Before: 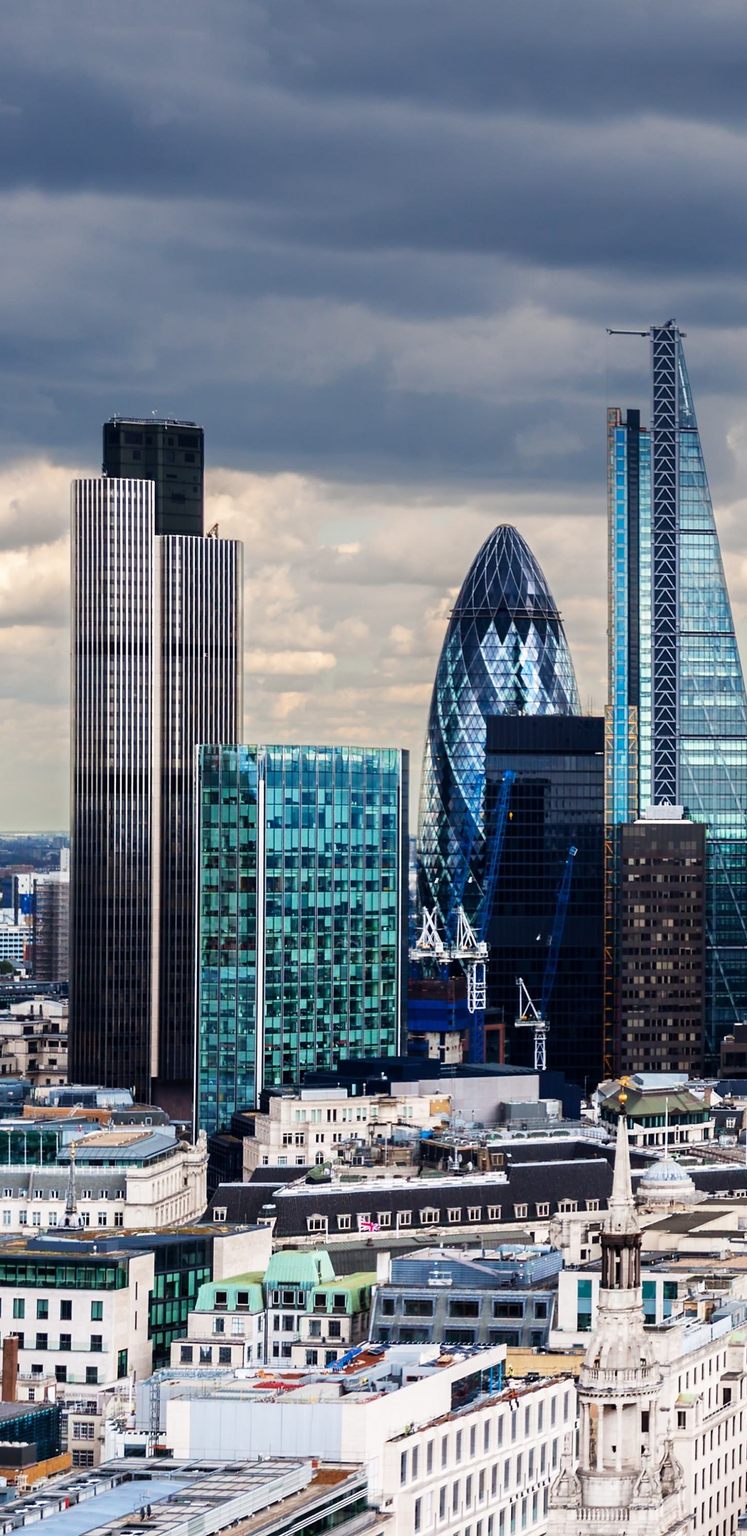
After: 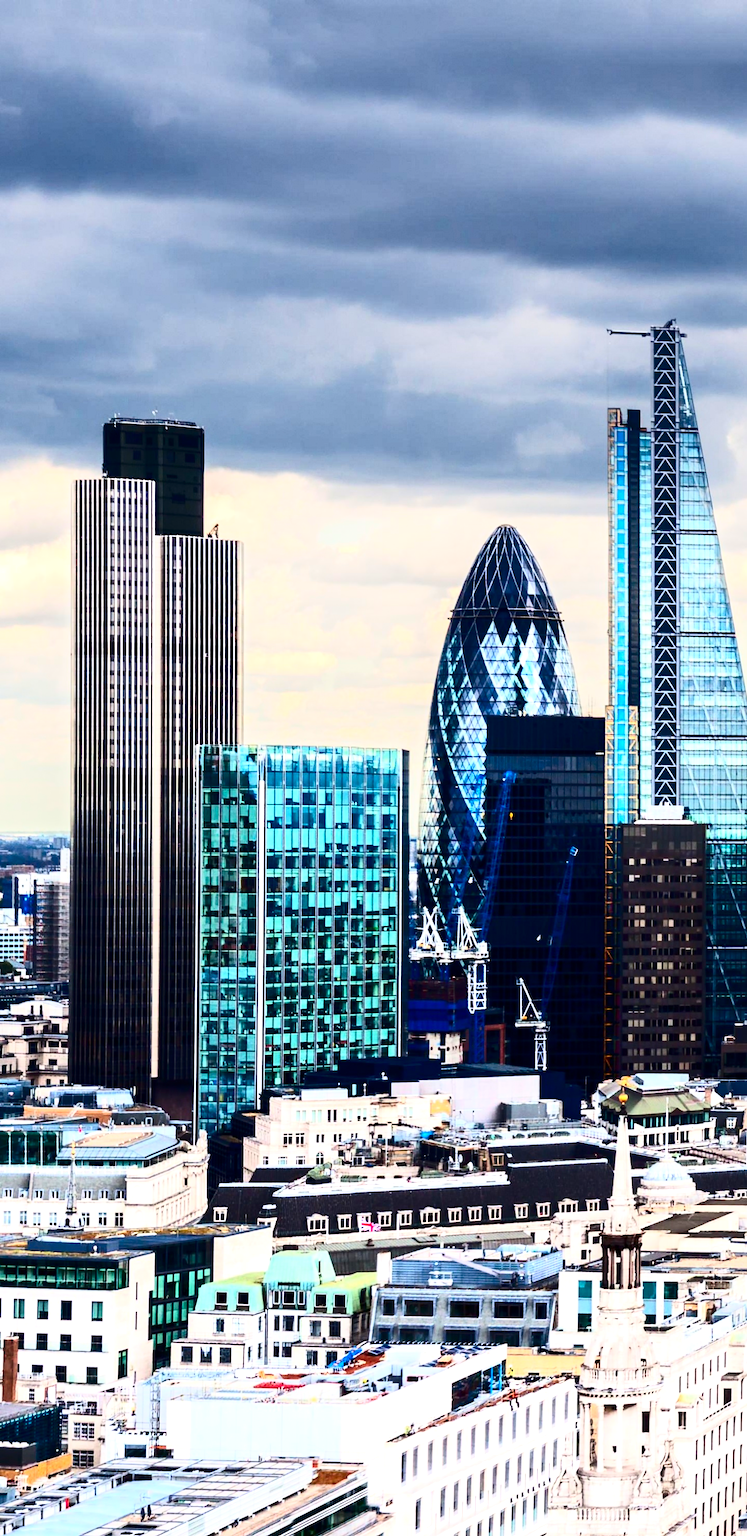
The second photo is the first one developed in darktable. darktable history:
exposure: black level correction 0.001, exposure 0.5 EV, compensate exposure bias true, compensate highlight preservation false
contrast brightness saturation: contrast 0.4, brightness 0.05, saturation 0.25
